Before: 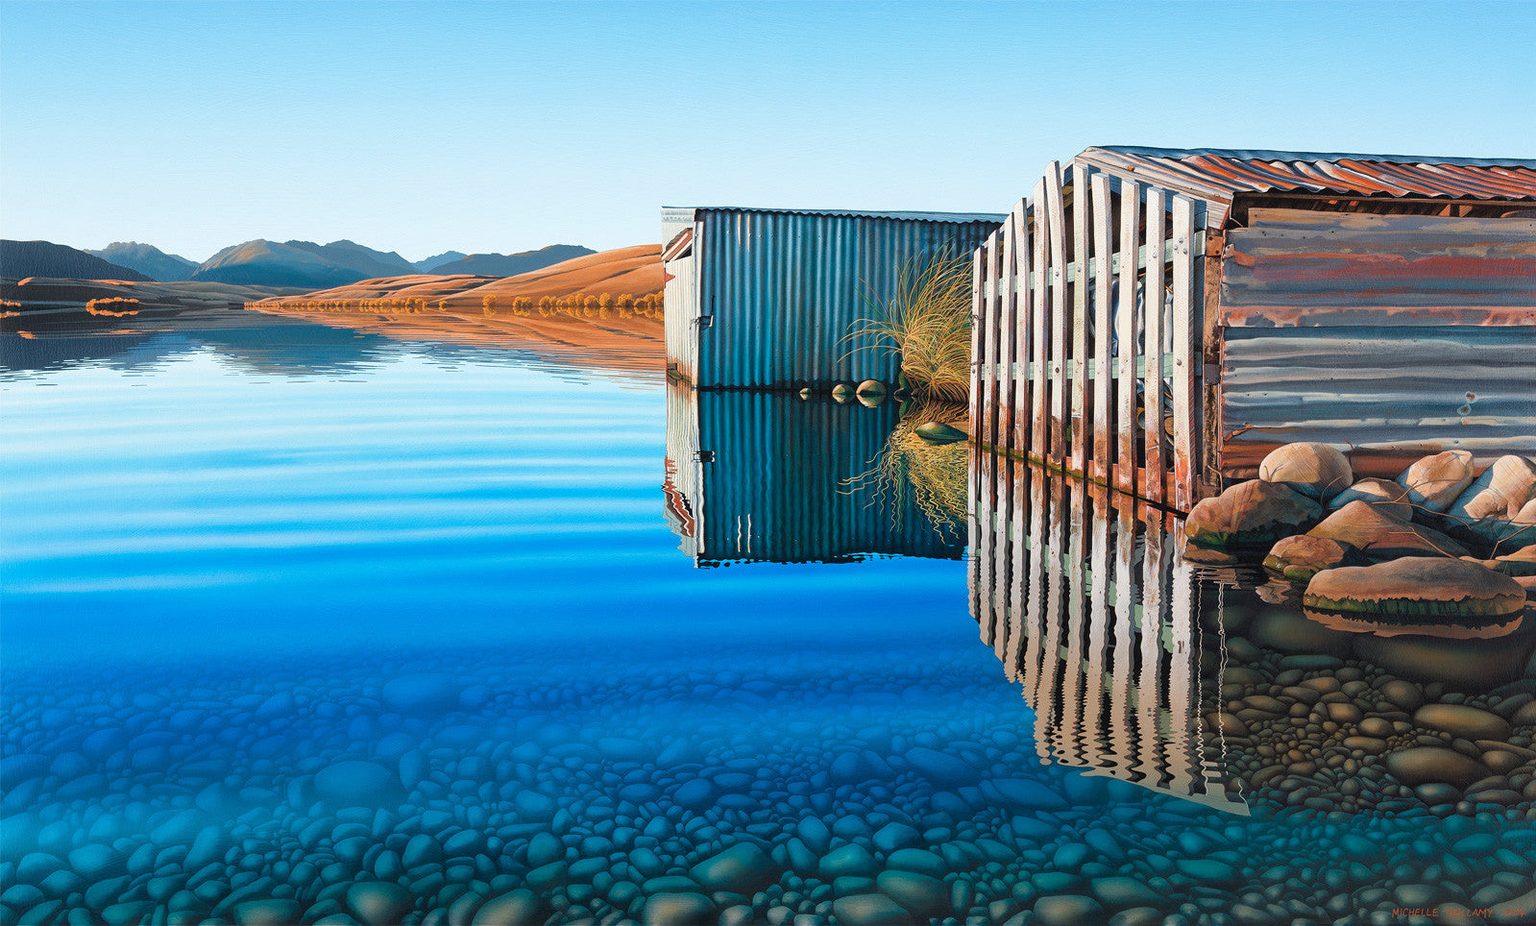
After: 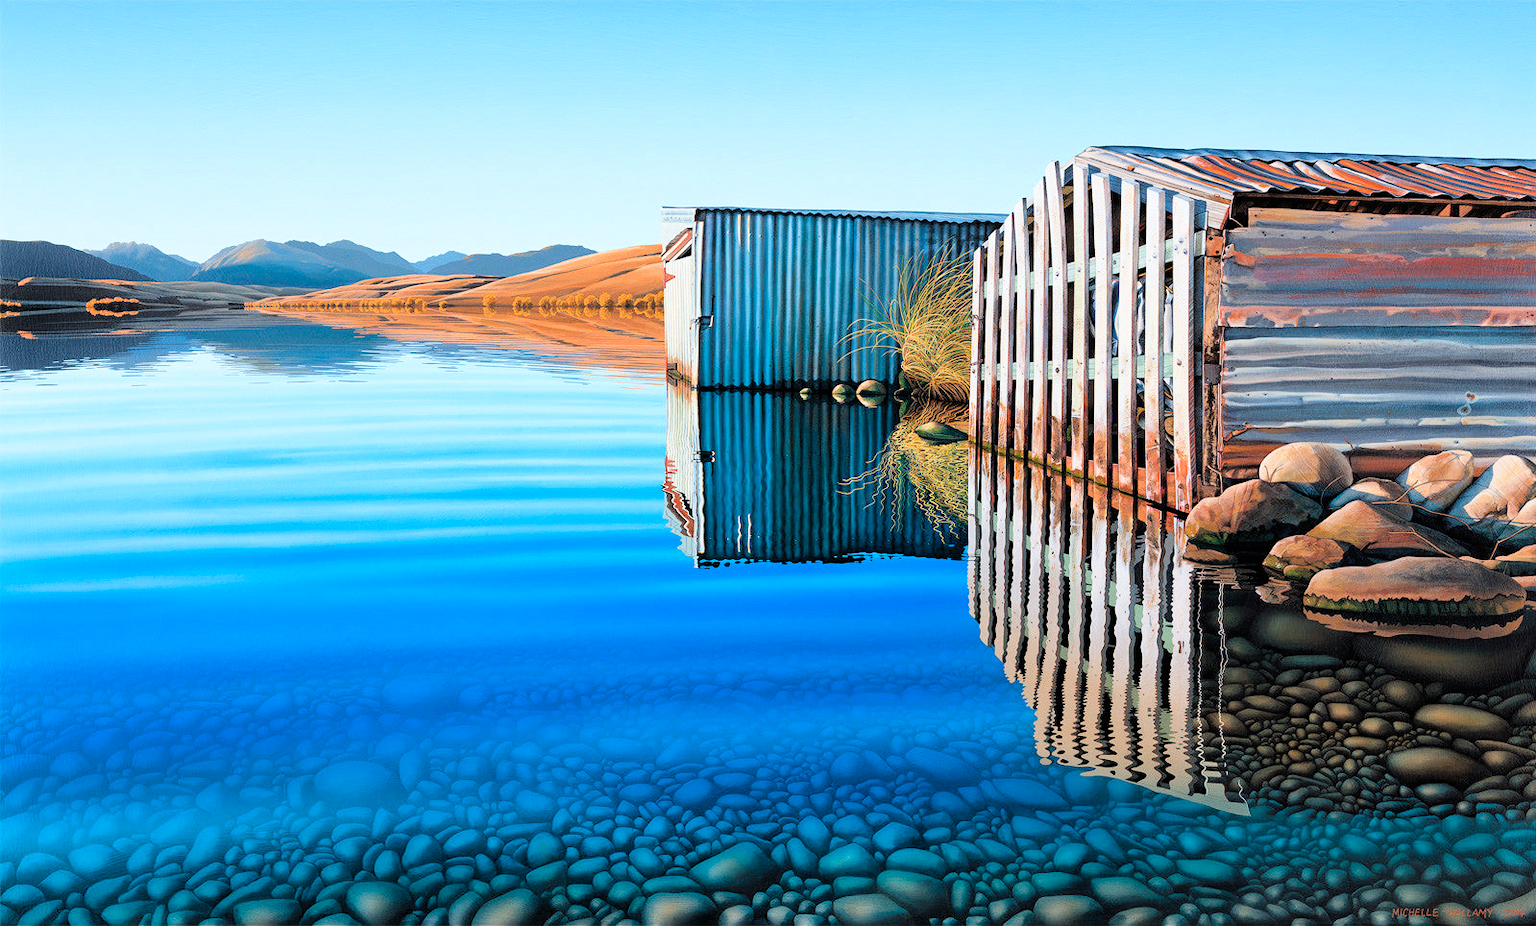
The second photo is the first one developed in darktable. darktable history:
white balance: red 0.974, blue 1.044
filmic rgb: black relative exposure -6.15 EV, white relative exposure 6.96 EV, hardness 2.23, color science v6 (2022)
levels: mode automatic, black 0.023%, white 99.97%, levels [0.062, 0.494, 0.925]
